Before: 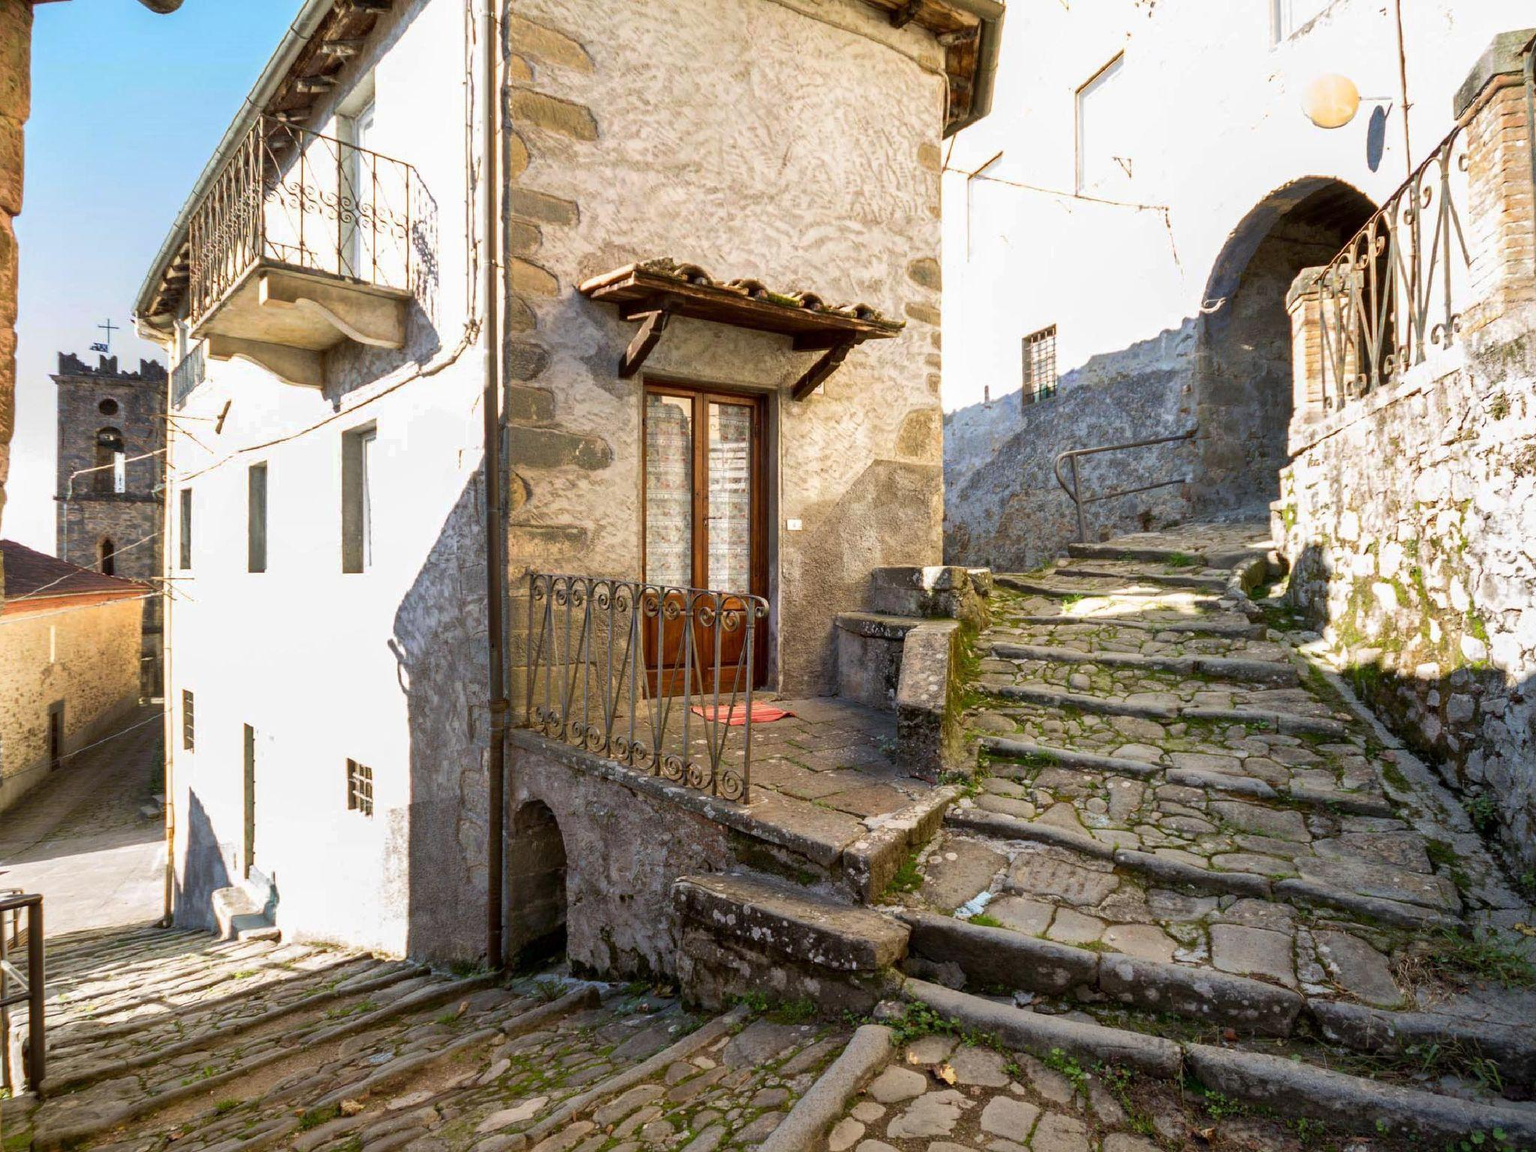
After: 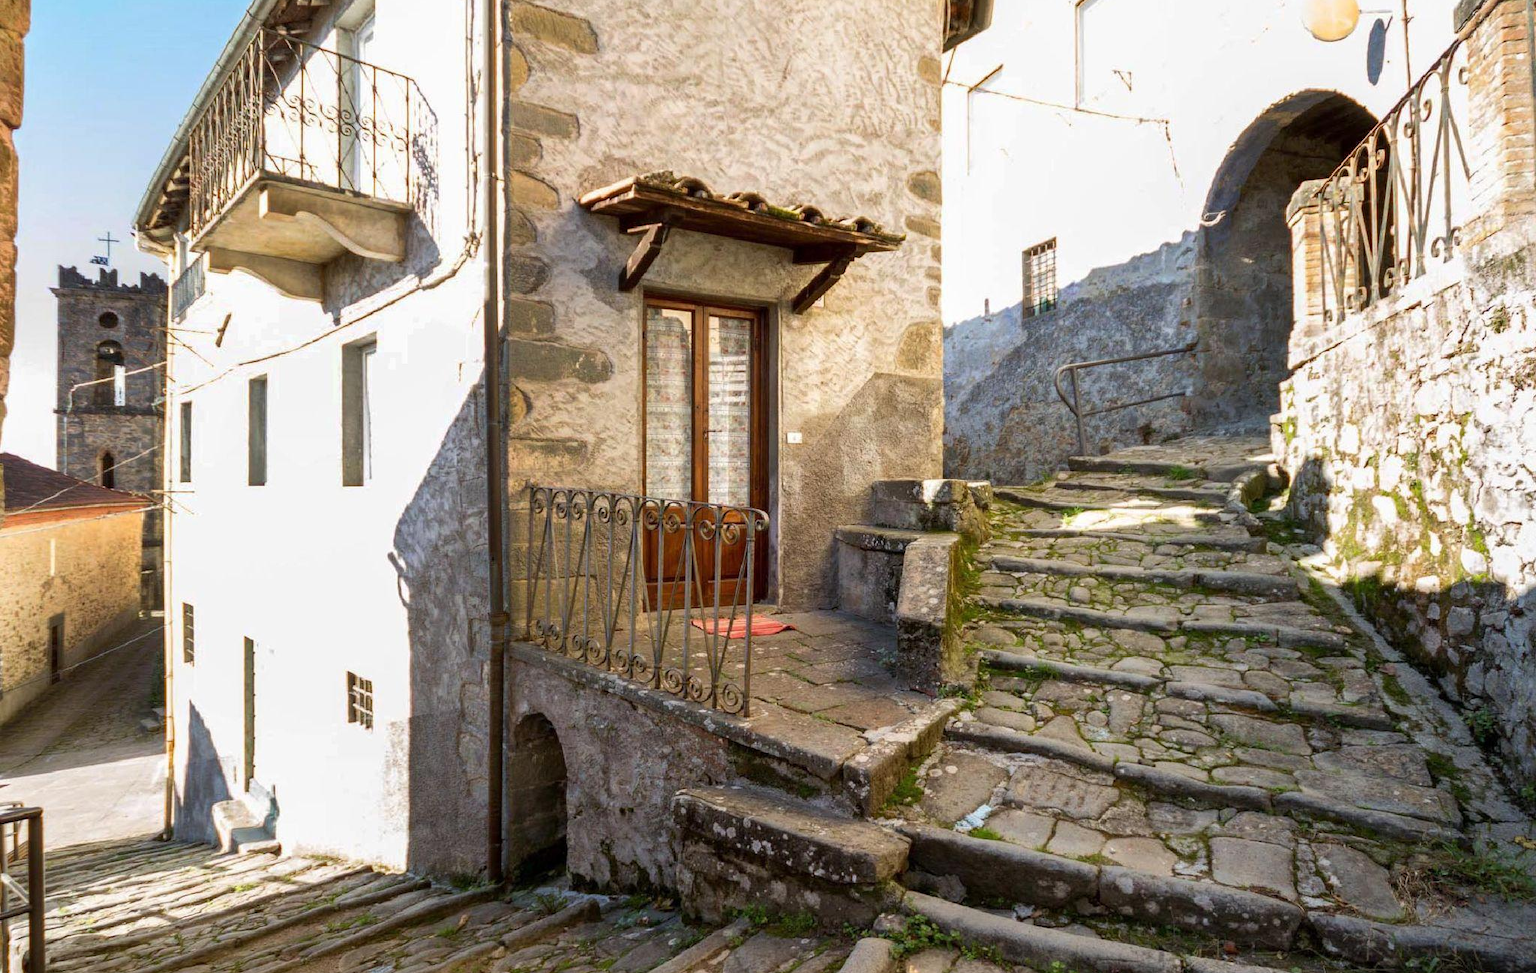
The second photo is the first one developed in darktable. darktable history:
crop: top 7.59%, bottom 7.902%
